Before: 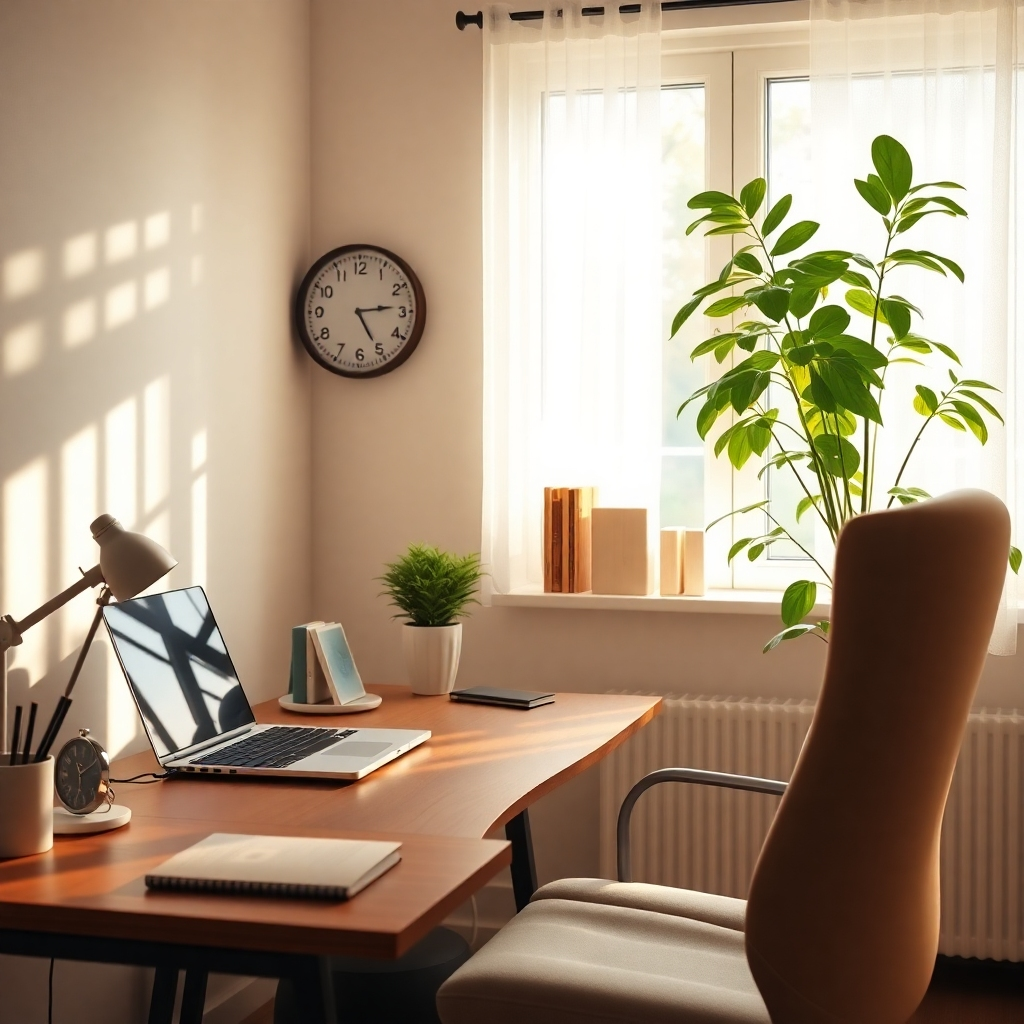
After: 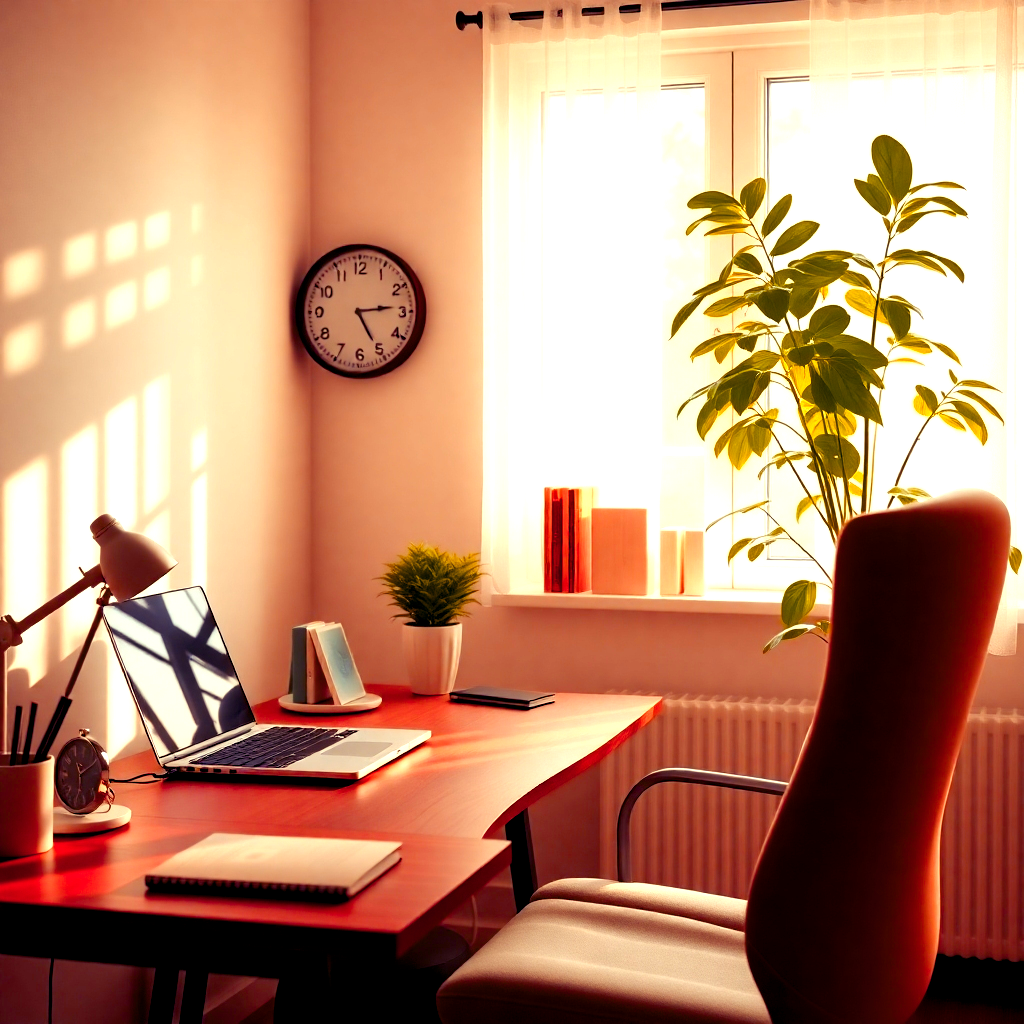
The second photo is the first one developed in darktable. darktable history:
color zones: curves: ch1 [(0.235, 0.558) (0.75, 0.5)]; ch2 [(0.25, 0.462) (0.749, 0.457)], mix 40.67%
color balance rgb: shadows lift › luminance -21.66%, shadows lift › chroma 8.98%, shadows lift › hue 283.37°, power › chroma 1.55%, power › hue 25.59°, highlights gain › luminance 6.08%, highlights gain › chroma 2.55%, highlights gain › hue 90°, global offset › luminance -0.87%, perceptual saturation grading › global saturation 27.49%, perceptual saturation grading › highlights -28.39%, perceptual saturation grading › mid-tones 15.22%, perceptual saturation grading › shadows 33.98%, perceptual brilliance grading › highlights 10%, perceptual brilliance grading › mid-tones 5%
